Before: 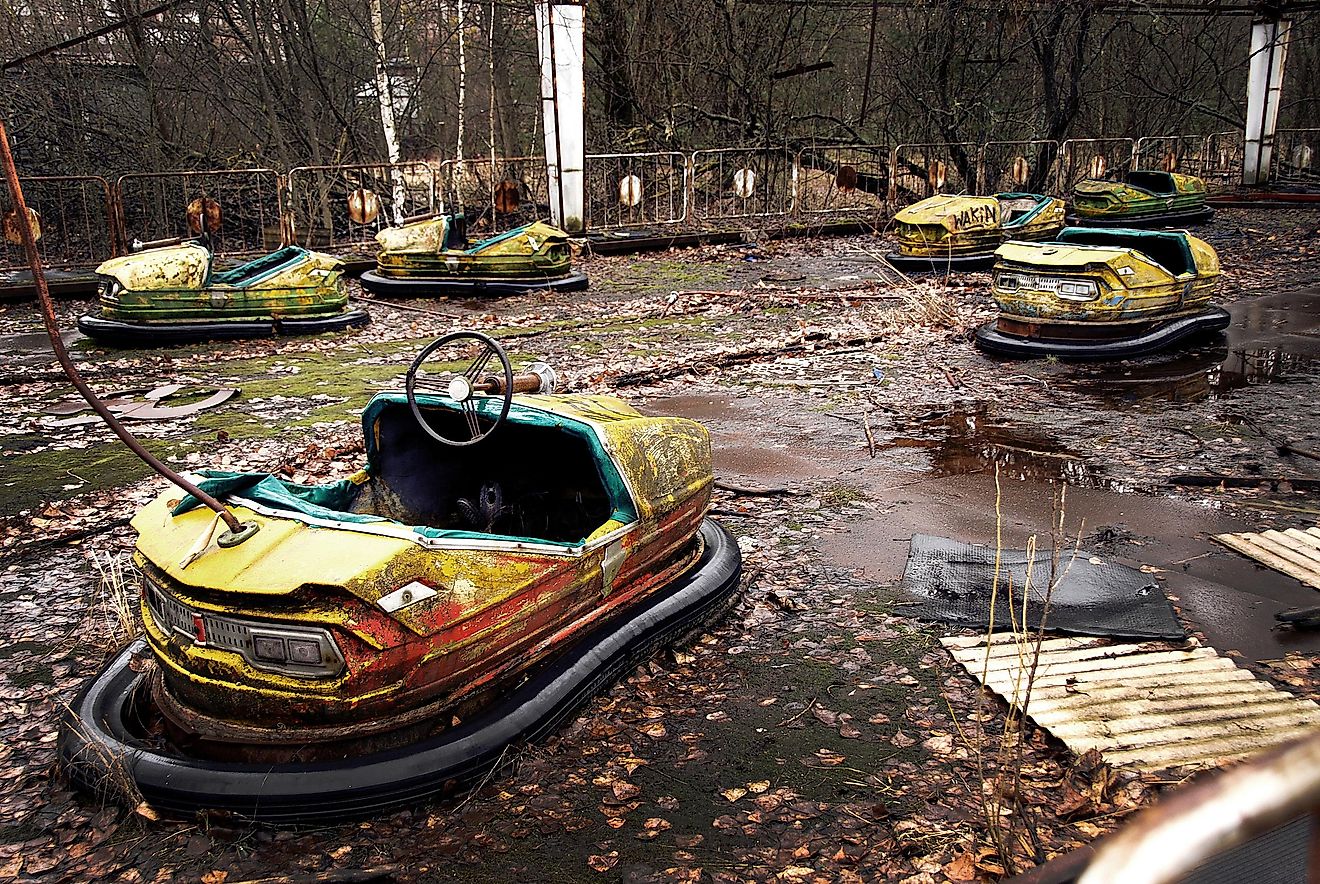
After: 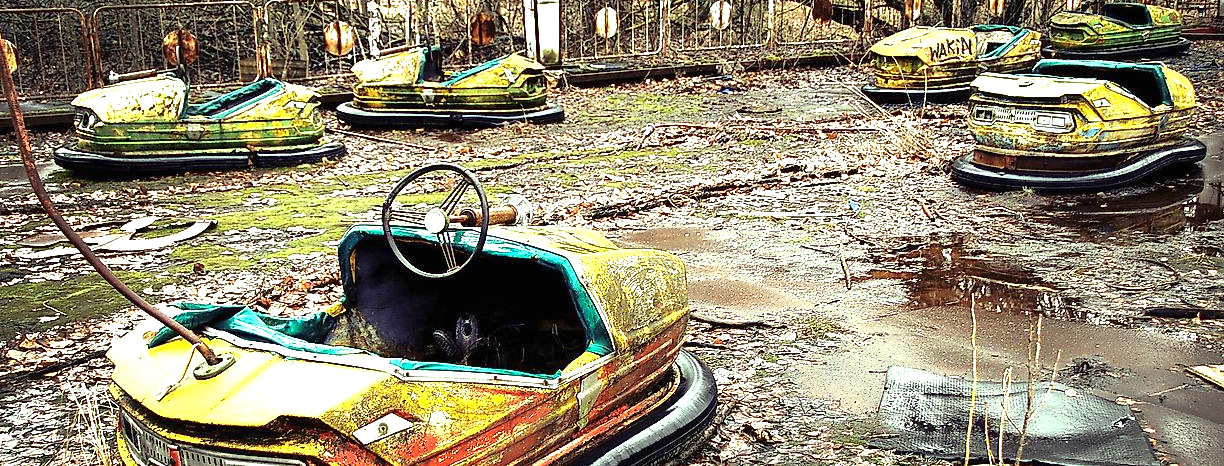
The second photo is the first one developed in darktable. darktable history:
crop: left 1.841%, top 19.071%, right 5.376%, bottom 28.122%
exposure: black level correction 0, exposure 1.101 EV, compensate highlight preservation false
color balance rgb: power › chroma 0.328%, power › hue 24.67°, highlights gain › luminance 15.224%, highlights gain › chroma 6.966%, highlights gain › hue 122.99°, perceptual saturation grading › global saturation 0.178%
